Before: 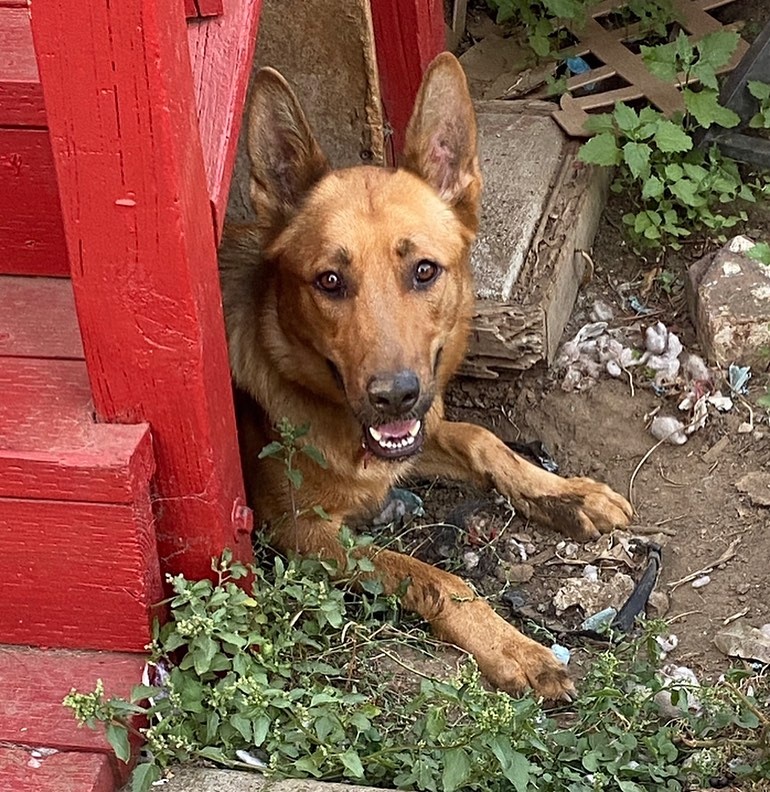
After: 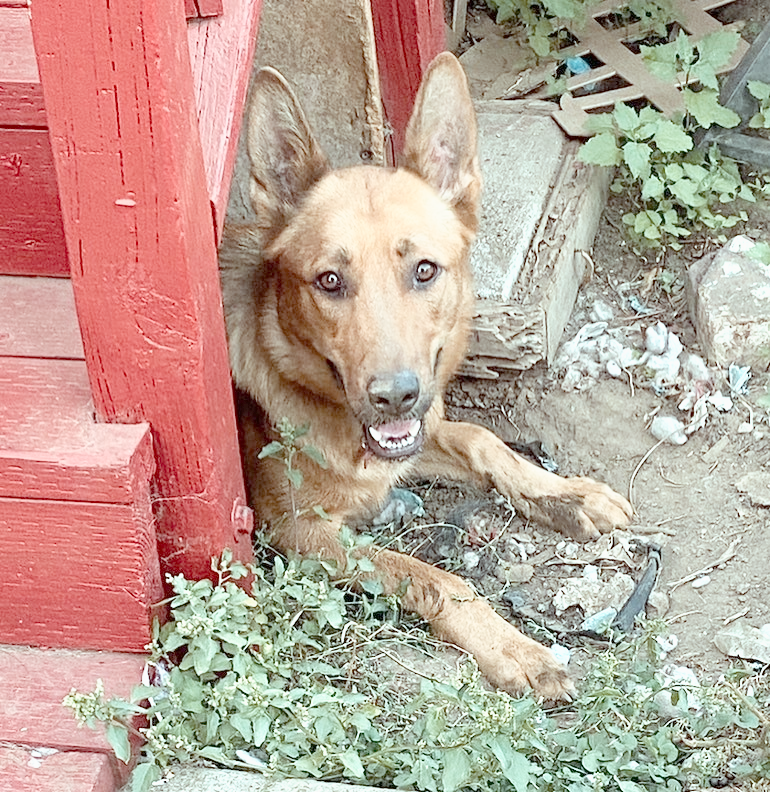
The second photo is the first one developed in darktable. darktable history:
tone curve: curves: ch0 [(0, 0) (0.003, 0.001) (0.011, 0.005) (0.025, 0.01) (0.044, 0.019) (0.069, 0.029) (0.1, 0.042) (0.136, 0.078) (0.177, 0.129) (0.224, 0.182) (0.277, 0.246) (0.335, 0.318) (0.399, 0.396) (0.468, 0.481) (0.543, 0.573) (0.623, 0.672) (0.709, 0.777) (0.801, 0.881) (0.898, 0.975) (1, 1)], preserve colors none
color look up table: target L [88.69, 79.39, 66.76, 62.42, 50.45, 35.56, 198.1, 92.62, 90.27, 76.03, 80.16, 66.07, 65.24, 65.57, 56.83, 50.43, 53.7, 49.65, 39.28, 31.34, 85.84, 80.79, 80.67, 80.48, 74.81, 67.19, 56.44, 53.12, 53.69, 54.65, 46.99, 37.24, 27.97, 24.79, 25.7, 20.82, 17.67, 13.77, 11.01, 81.56, 81.89, 81.32, 81.37, 81.36, 81.56, 71.59, 65.69, 53.81, 47.99], target a [-9.129, -8.182, -17.41, -44.88, -37.94, -11.24, 0, -0.001, -9.883, 10.14, -3.361, 31.58, 22.27, 11.45, 33.25, 41.97, 36.78, 37.92, 36.69, 11.36, -9.672, -4.395, -8.739, -7.617, -7.224, -6.227, -1.223, 32.74, 16.86, -13.29, -2.887, 3.855, -2.1, 11.46, 8.602, -1.448, -1.221, -1.167, -3.339, -10.07, -15.27, -11.81, -10.16, -13.11, -11.98, -35.82, -28.29, -20.87, -12.27], target b [-3.71, -3.45, 38.23, 13.4, 17.92, 13.83, 0.001, 0.005, -3.685, 55.99, -2.417, 49.2, 51.03, 10.19, 45.91, 28.07, 4.448, 19.93, 25.85, 11.77, -3.879, -2.964, -2.543, -3.851, -3.418, -2.386, -20.2, -4.265, -20.23, -40.25, -1.669, -37.56, -2.102, -9.792, -35.79, -0.857, -2.075, -2.236, -1.078, -4.649, -8.084, -5.924, -6.299, -6.358, -8.609, -9.68, -27.5, -27.21, -21.57], num patches 49
